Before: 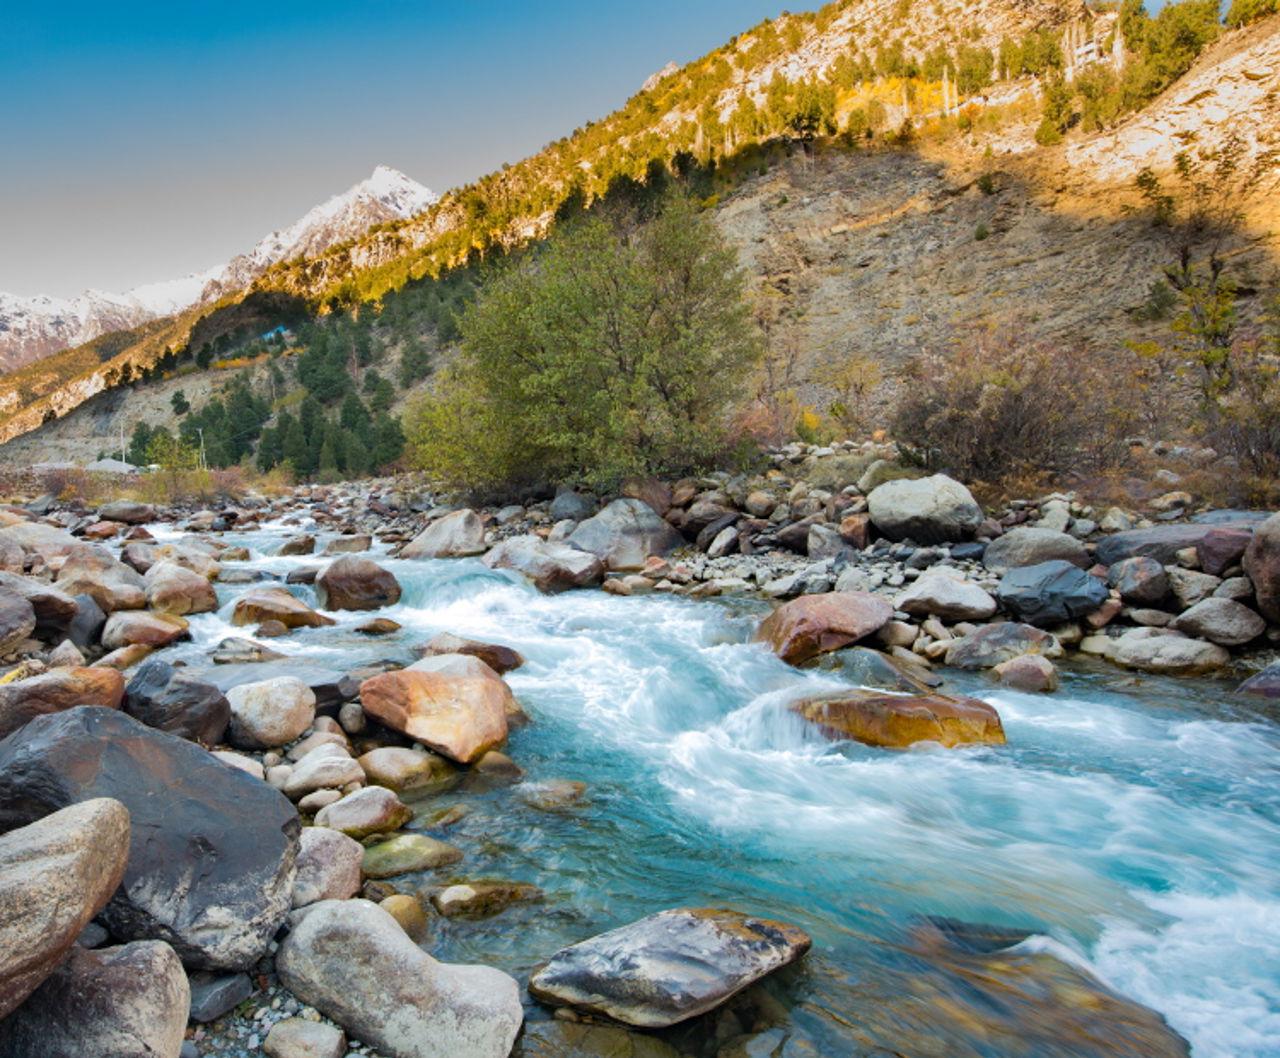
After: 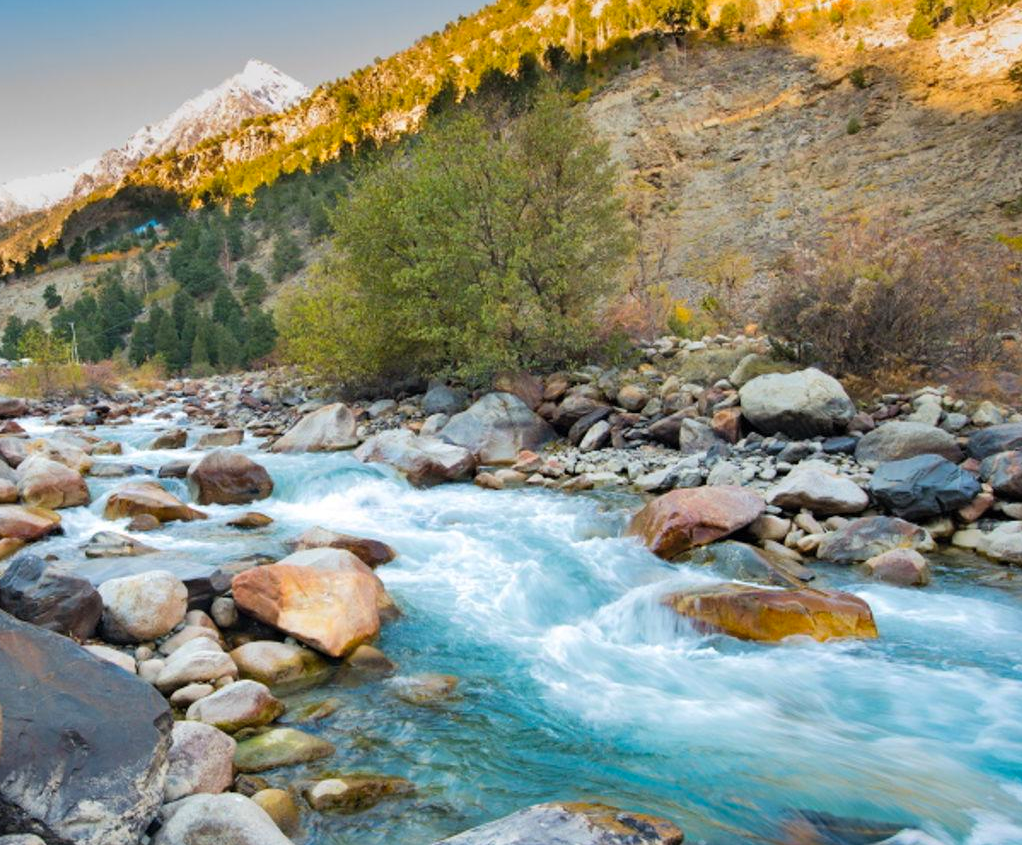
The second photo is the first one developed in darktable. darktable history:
crop and rotate: left 10.071%, top 10.071%, right 10.02%, bottom 10.02%
contrast brightness saturation: contrast 0.03, brightness 0.06, saturation 0.13
